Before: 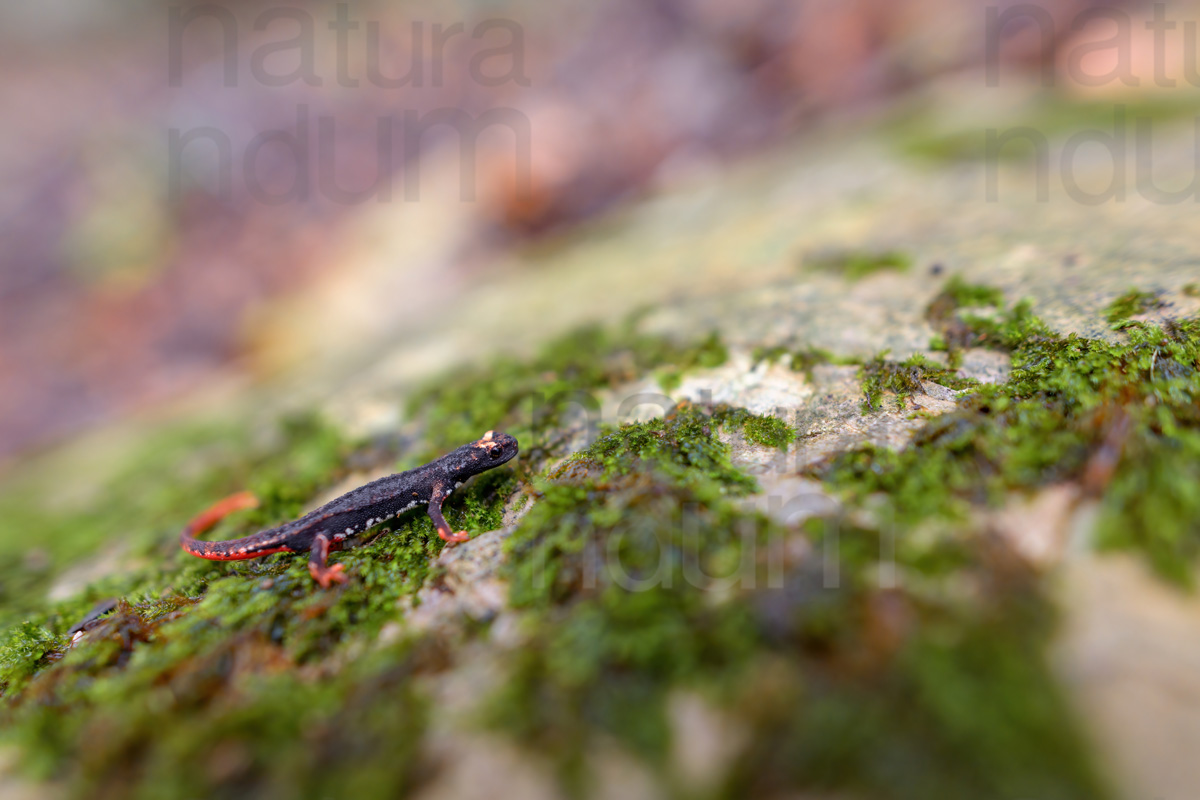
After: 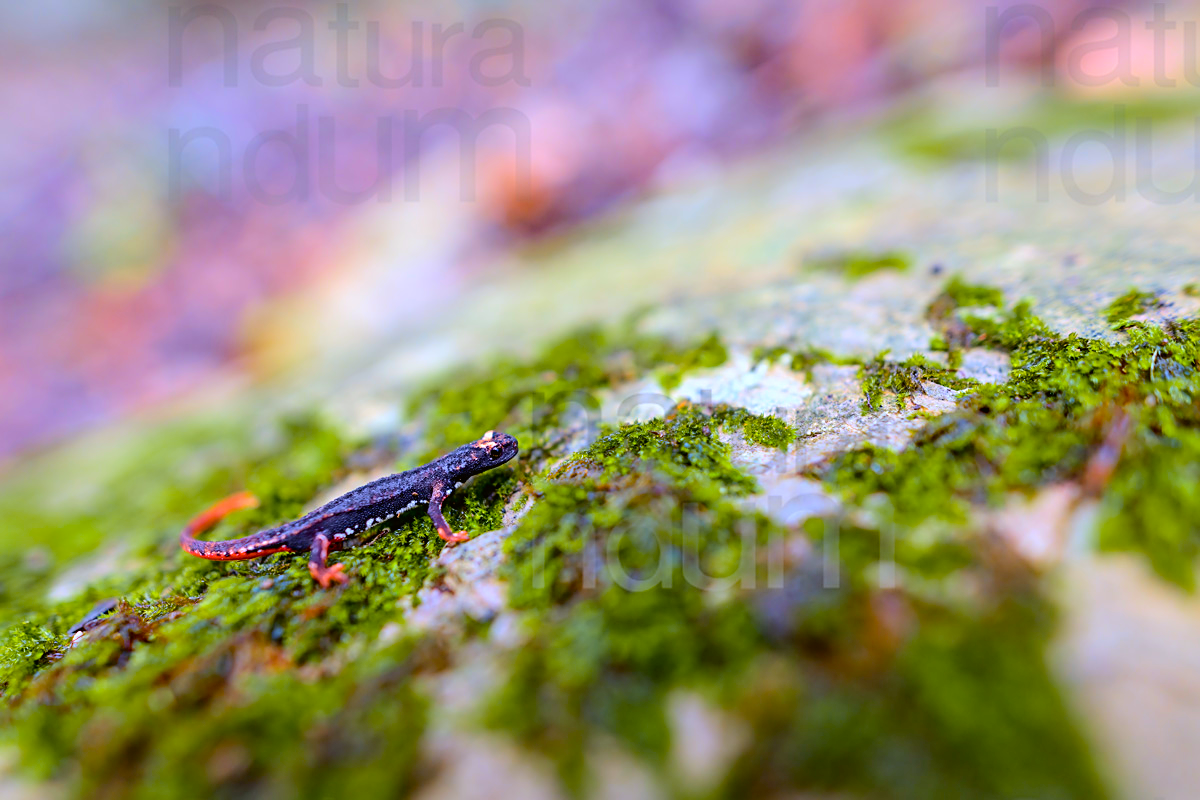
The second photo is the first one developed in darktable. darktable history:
sharpen: on, module defaults
white balance: red 0.948, green 1.02, blue 1.176
tone curve: curves: ch0 [(0, 0.01) (0.052, 0.045) (0.136, 0.133) (0.29, 0.332) (0.453, 0.531) (0.676, 0.751) (0.89, 0.919) (1, 1)]; ch1 [(0, 0) (0.094, 0.081) (0.285, 0.299) (0.385, 0.403) (0.446, 0.443) (0.495, 0.496) (0.544, 0.552) (0.589, 0.612) (0.722, 0.728) (1, 1)]; ch2 [(0, 0) (0.257, 0.217) (0.43, 0.421) (0.498, 0.507) (0.531, 0.544) (0.56, 0.579) (0.625, 0.642) (1, 1)], color space Lab, independent channels, preserve colors none
color balance rgb: linear chroma grading › global chroma 15%, perceptual saturation grading › global saturation 30%
